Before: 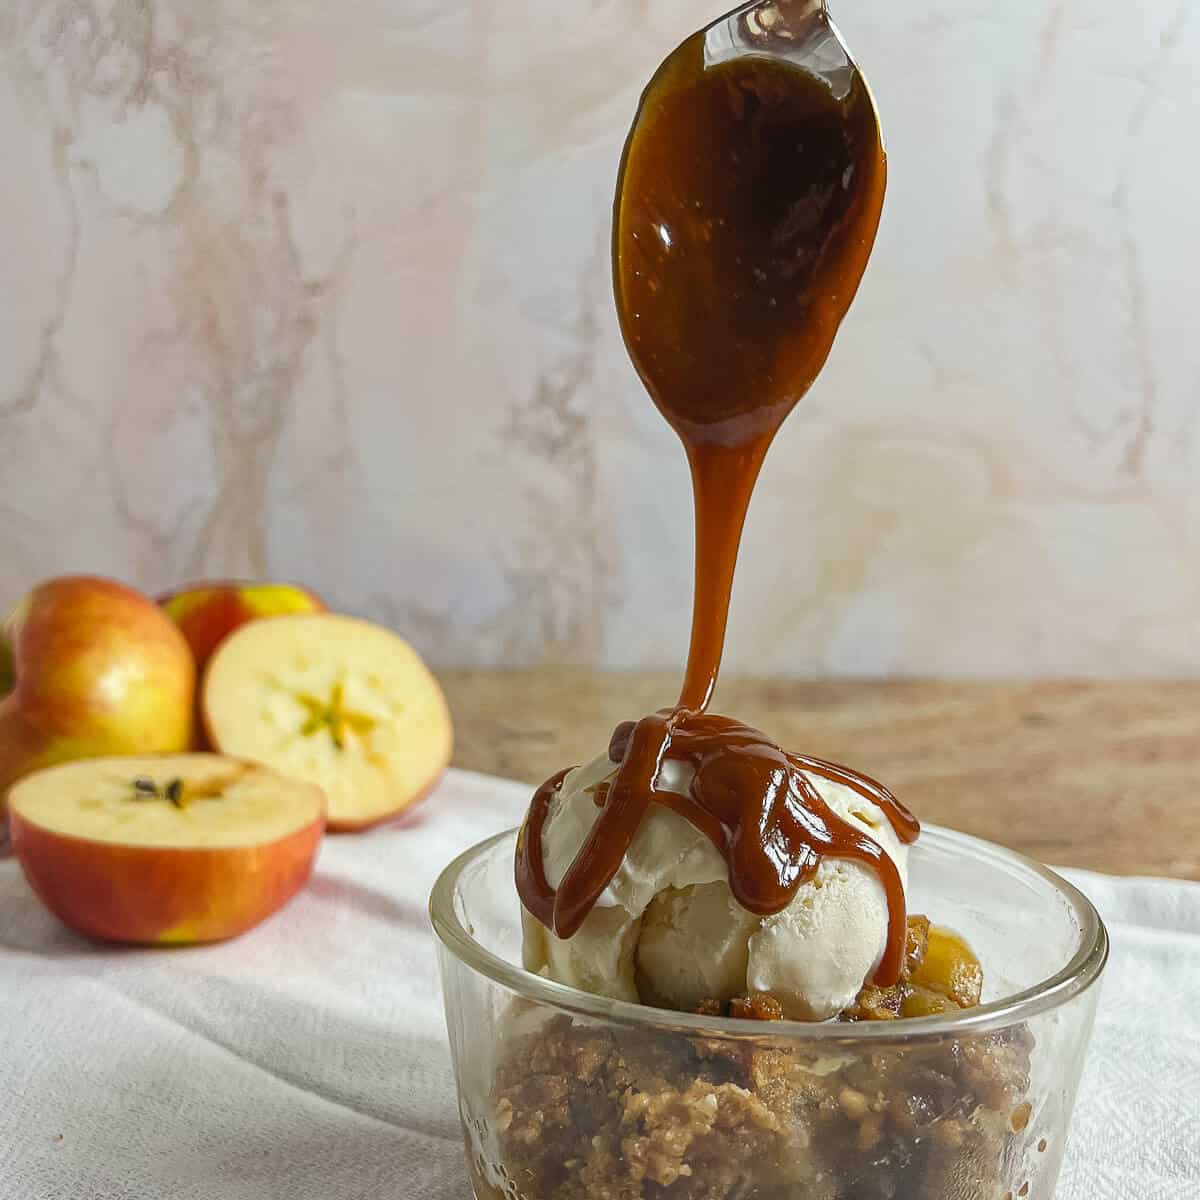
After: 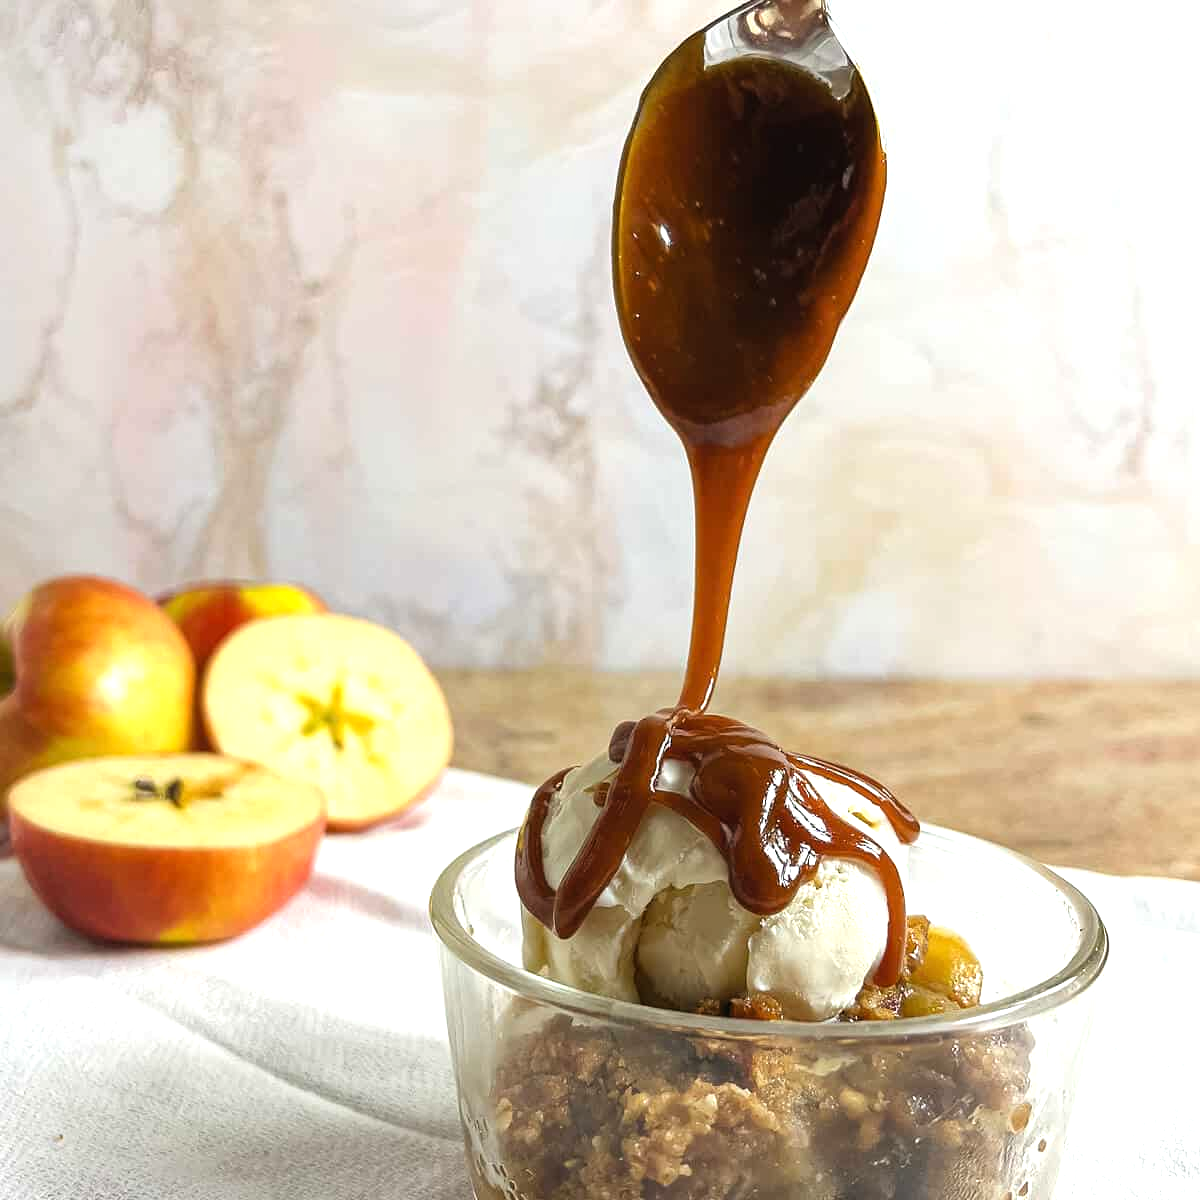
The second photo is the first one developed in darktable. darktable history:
tone equalizer: -8 EV -0.767 EV, -7 EV -0.672 EV, -6 EV -0.626 EV, -5 EV -0.407 EV, -3 EV 0.382 EV, -2 EV 0.6 EV, -1 EV 0.675 EV, +0 EV 0.777 EV
